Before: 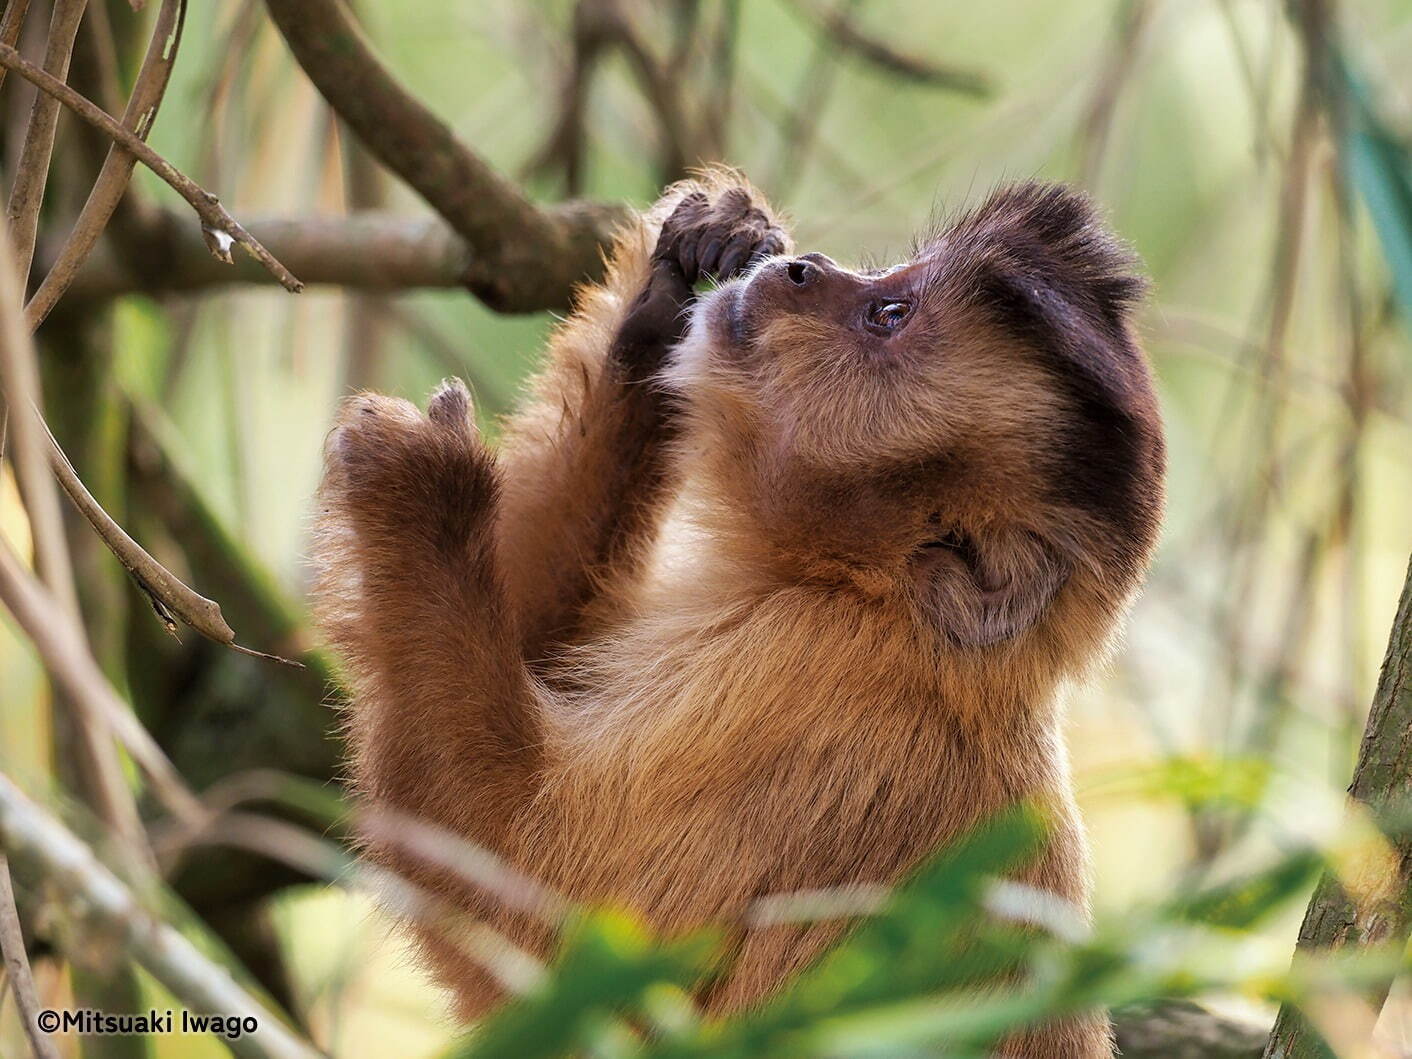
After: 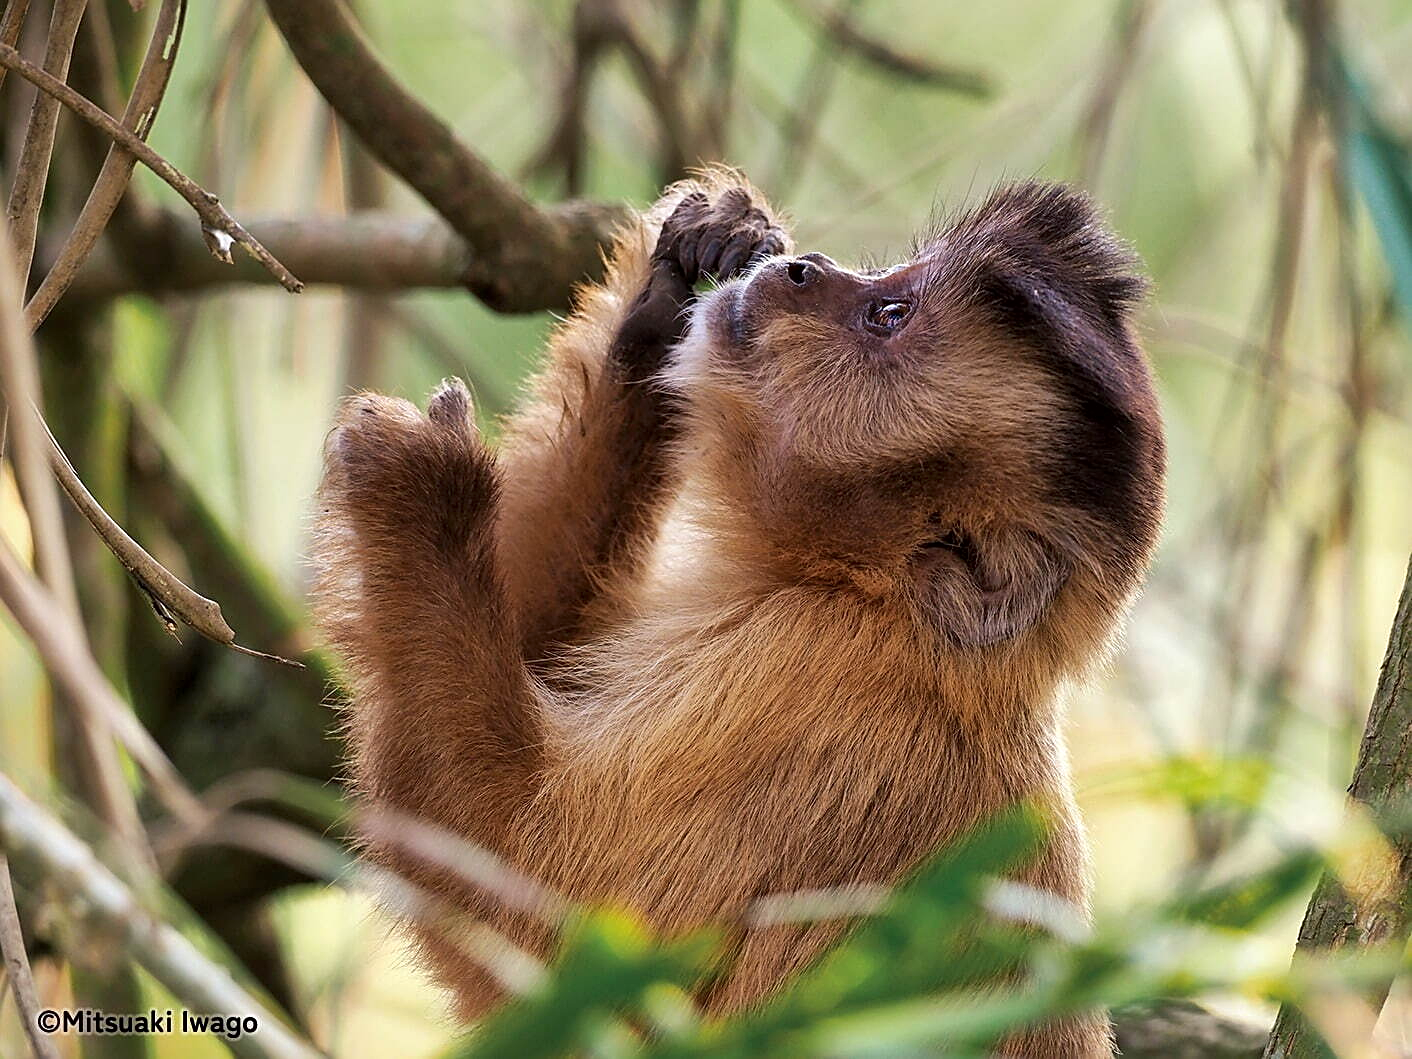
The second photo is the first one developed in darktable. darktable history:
local contrast: mode bilateral grid, contrast 20, coarseness 50, detail 120%, midtone range 0.2
sharpen: on, module defaults
